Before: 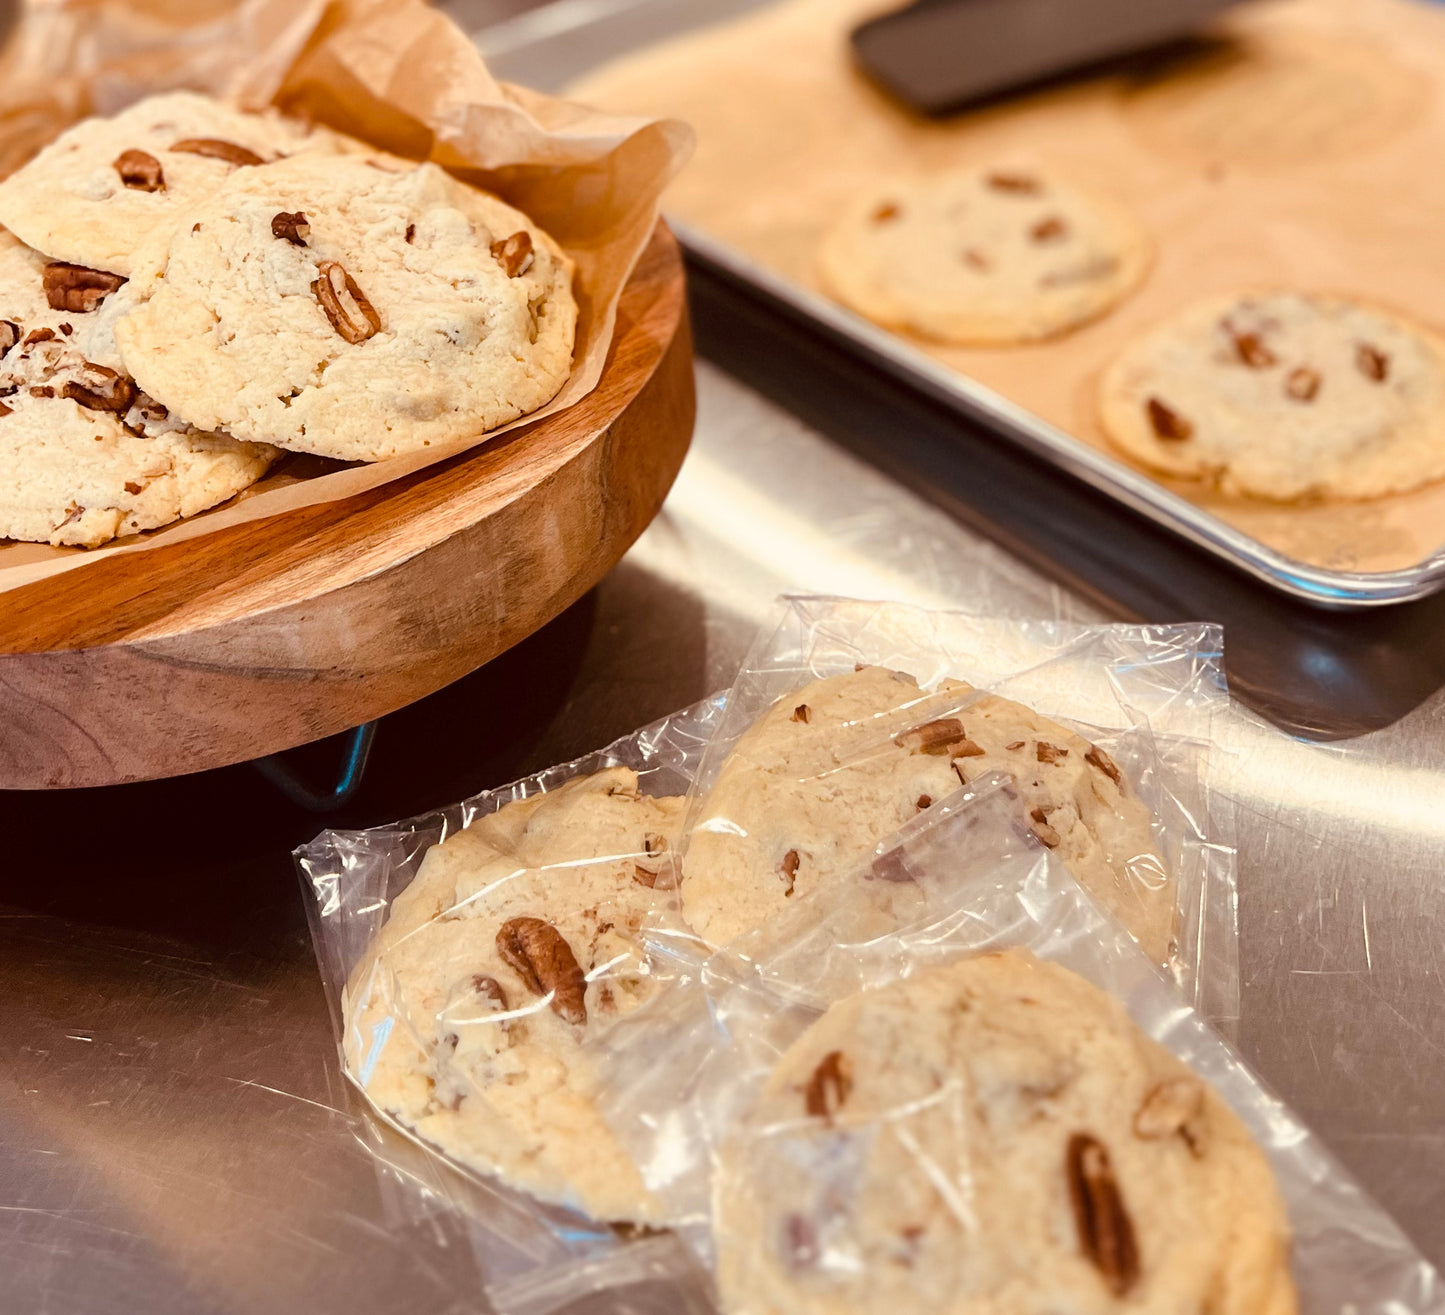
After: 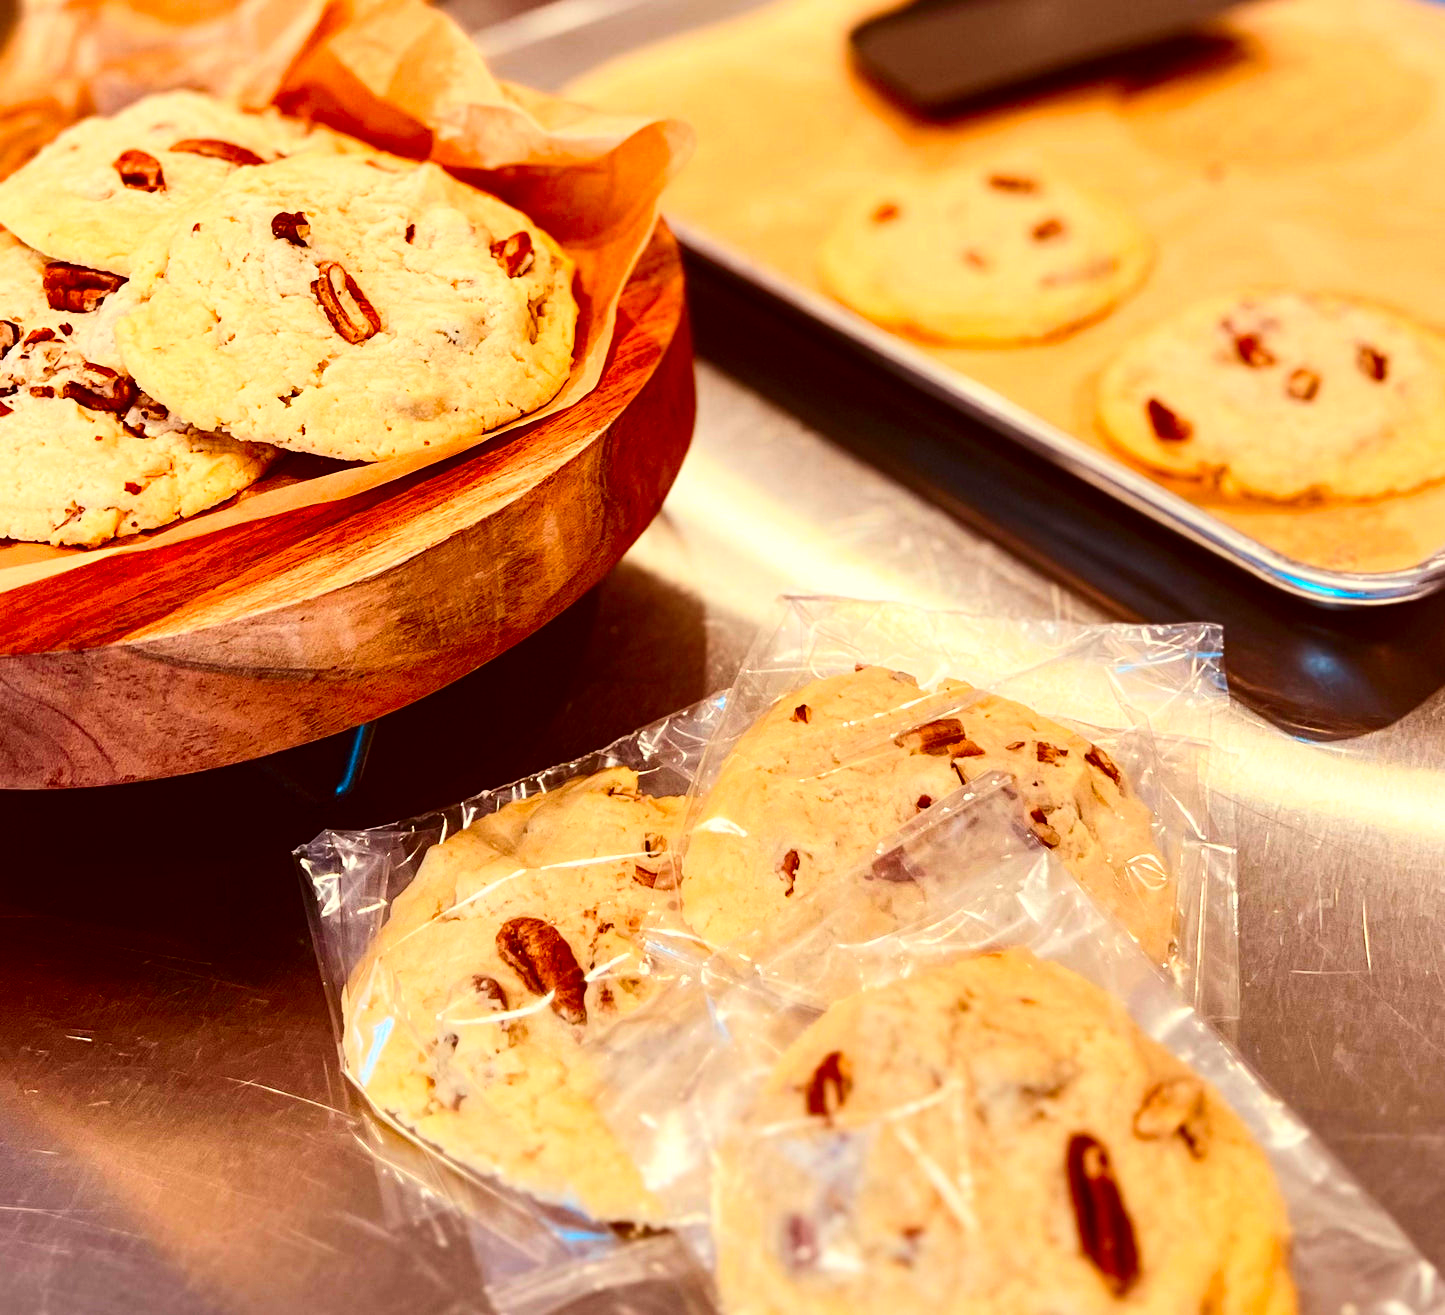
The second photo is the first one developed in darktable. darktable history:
local contrast: highlights 100%, shadows 100%, detail 120%, midtone range 0.2
contrast brightness saturation: contrast 0.26, brightness 0.02, saturation 0.87
